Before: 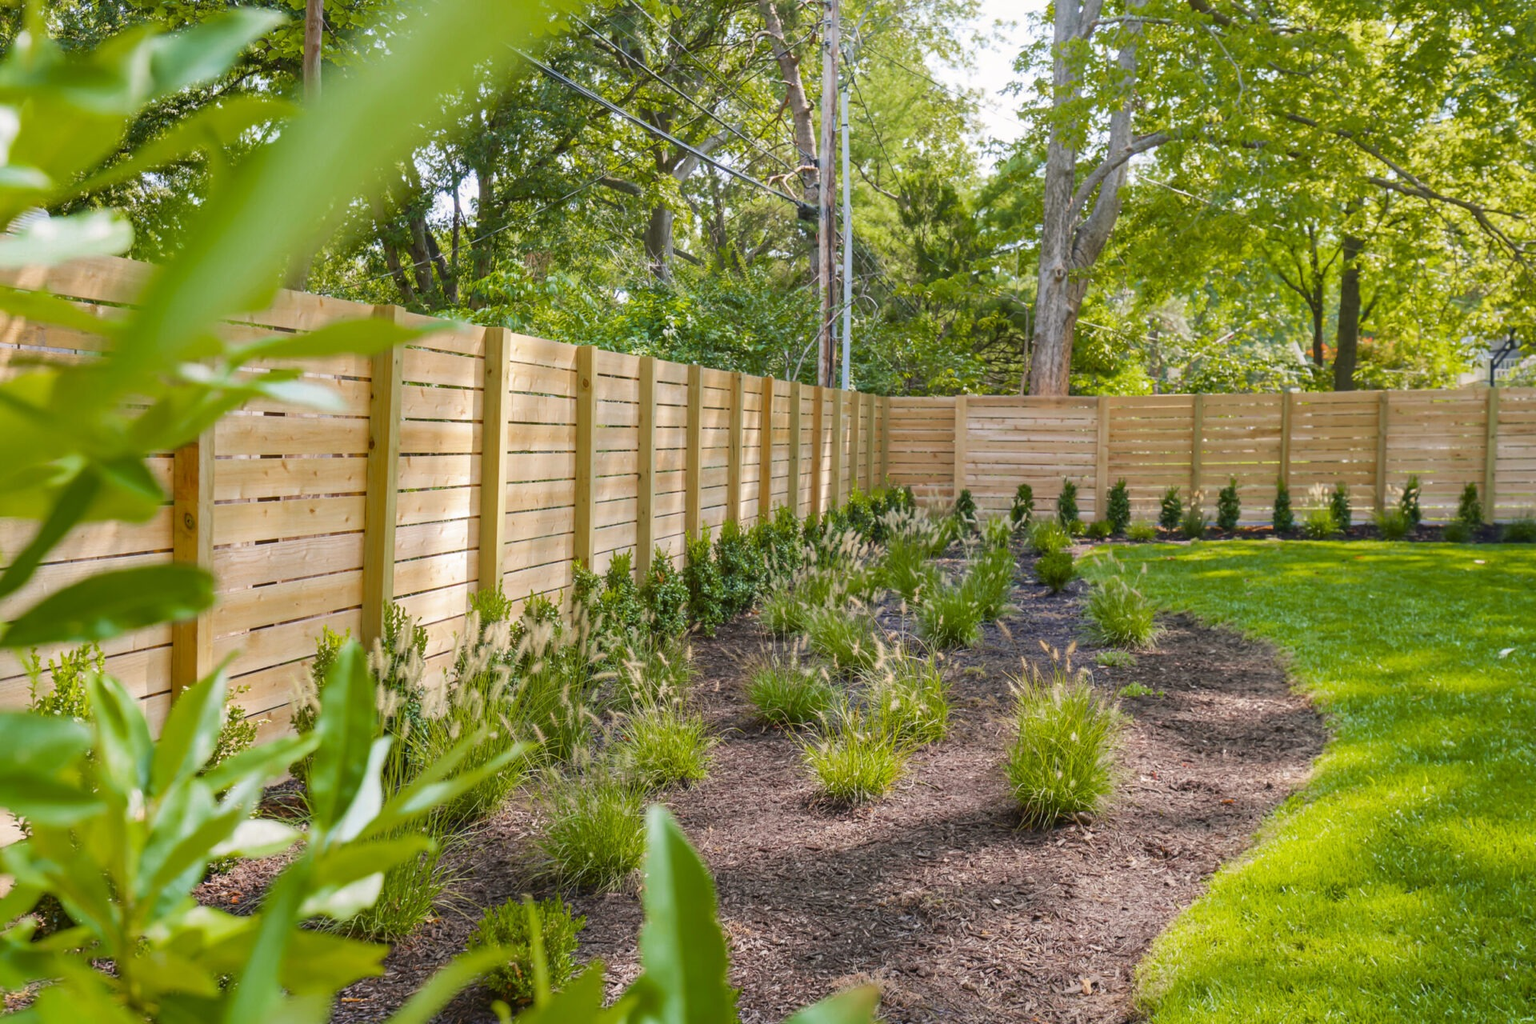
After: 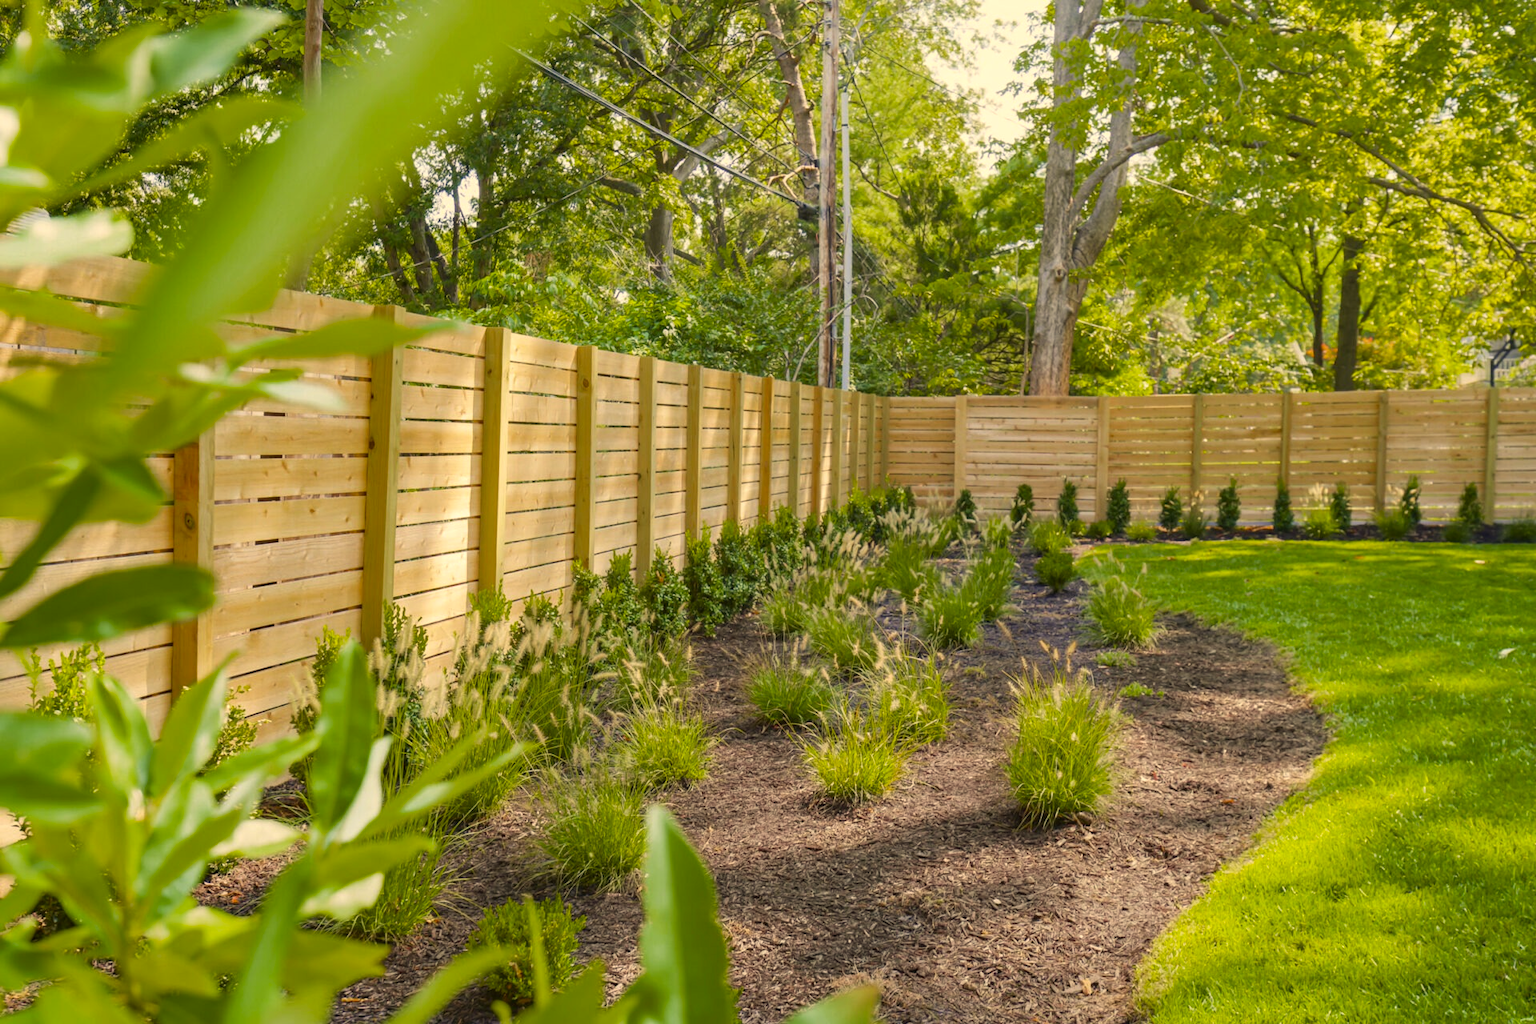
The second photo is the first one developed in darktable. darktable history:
color correction: highlights a* 2.7, highlights b* 23.28
